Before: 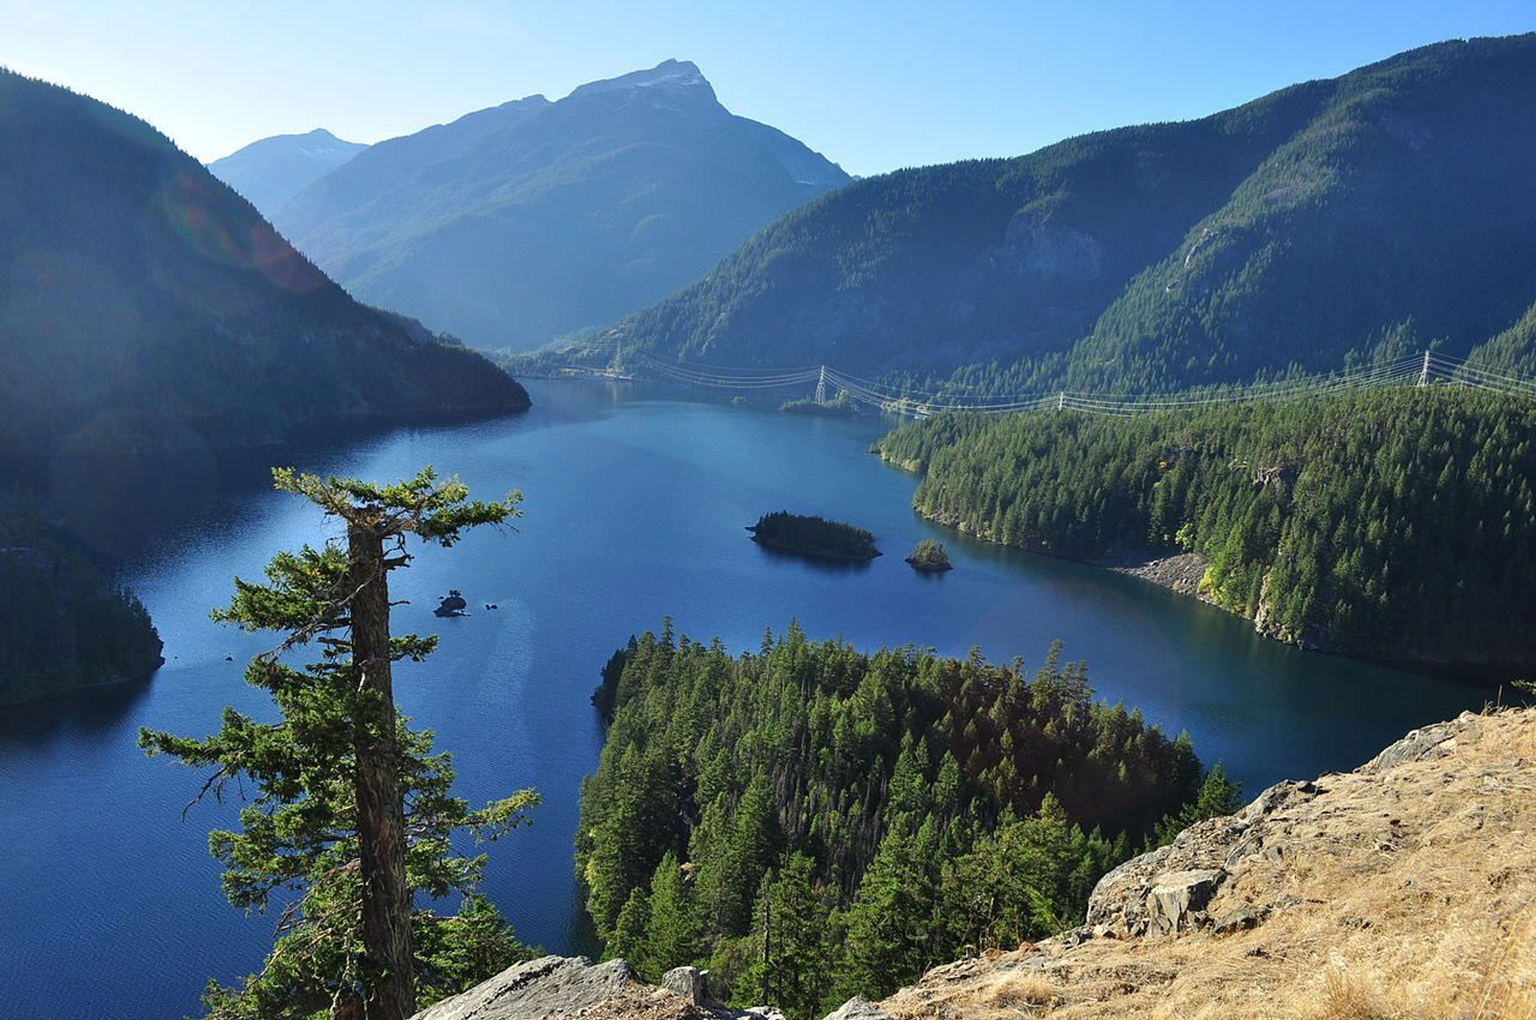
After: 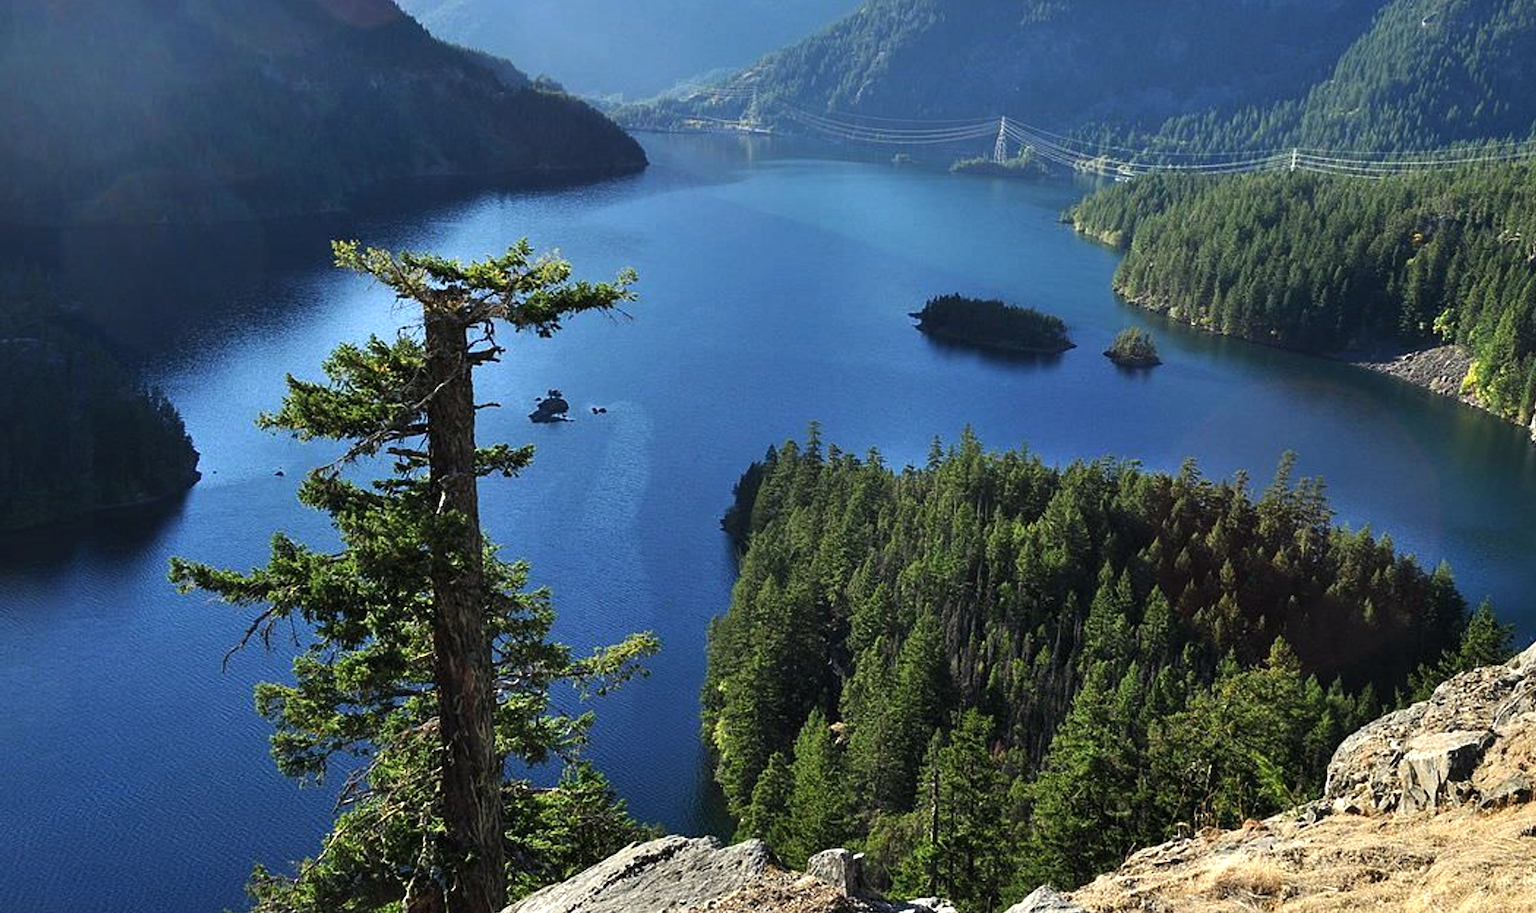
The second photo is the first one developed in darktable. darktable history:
tone equalizer: -8 EV -0.423 EV, -7 EV -0.394 EV, -6 EV -0.317 EV, -5 EV -0.222 EV, -3 EV 0.201 EV, -2 EV 0.357 EV, -1 EV 0.368 EV, +0 EV 0.404 EV, edges refinement/feathering 500, mask exposure compensation -1.57 EV, preserve details guided filter
crop: top 26.515%, right 17.956%
levels: mode automatic, black 0.061%, levels [0, 0.474, 0.947]
